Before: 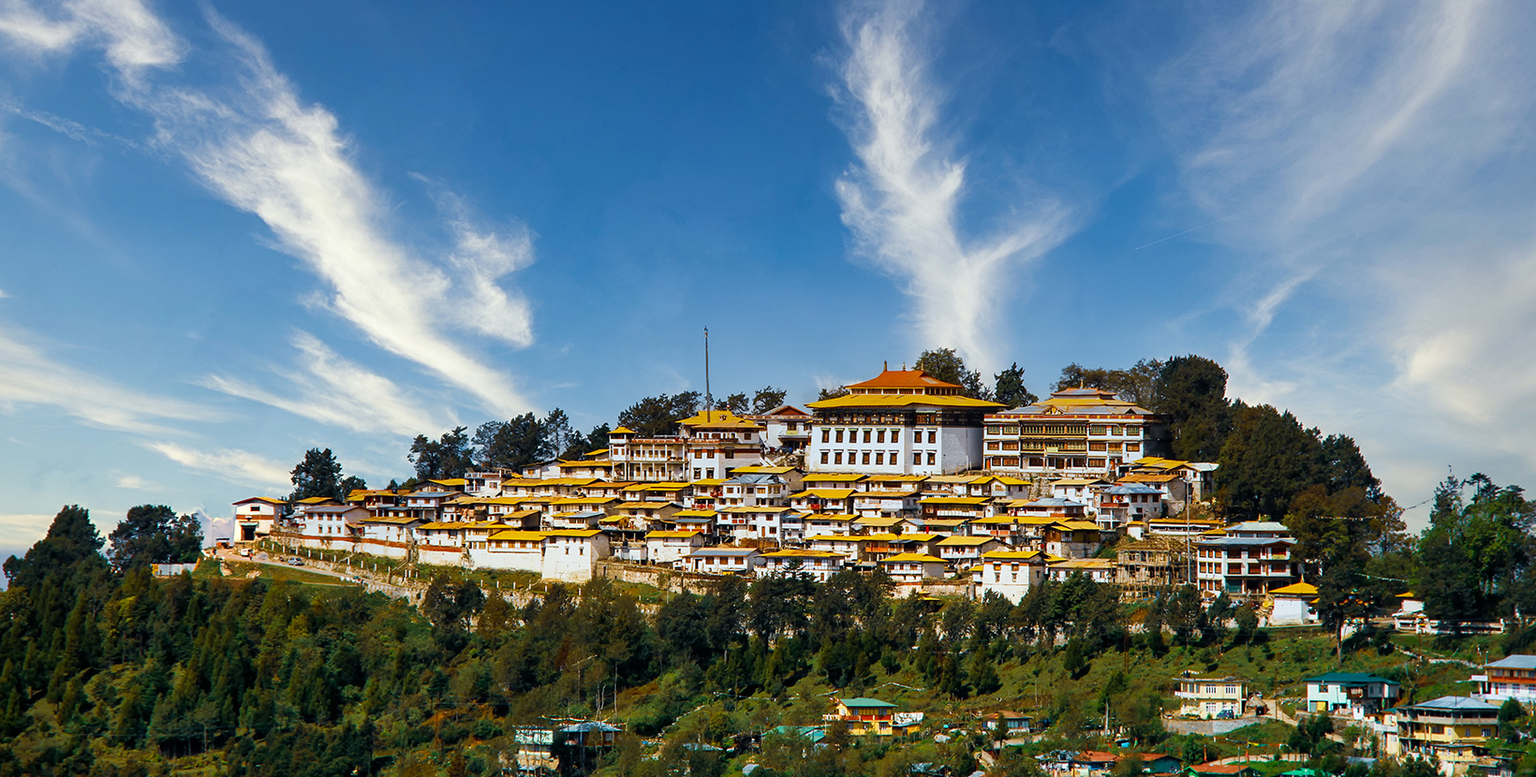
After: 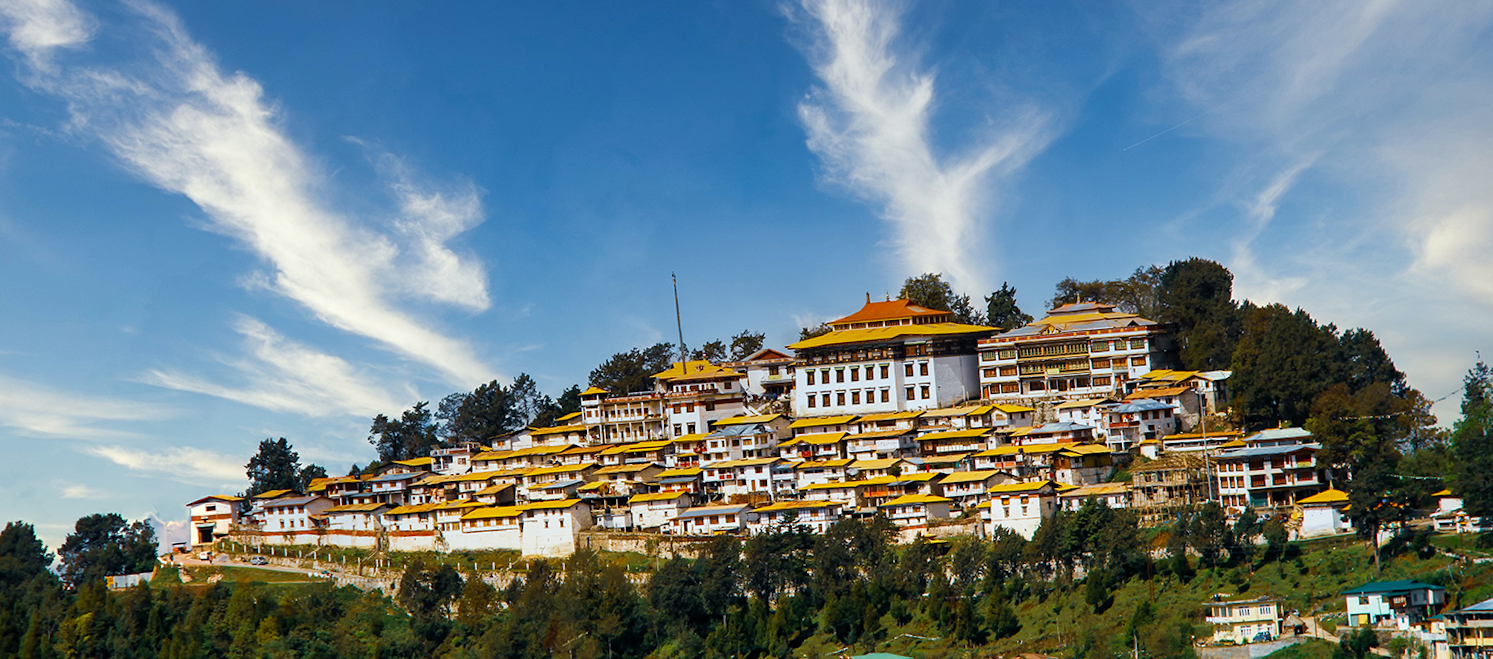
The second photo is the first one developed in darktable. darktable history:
crop: left 1.507%, top 6.147%, right 1.379%, bottom 6.637%
rotate and perspective: rotation -5°, crop left 0.05, crop right 0.952, crop top 0.11, crop bottom 0.89
